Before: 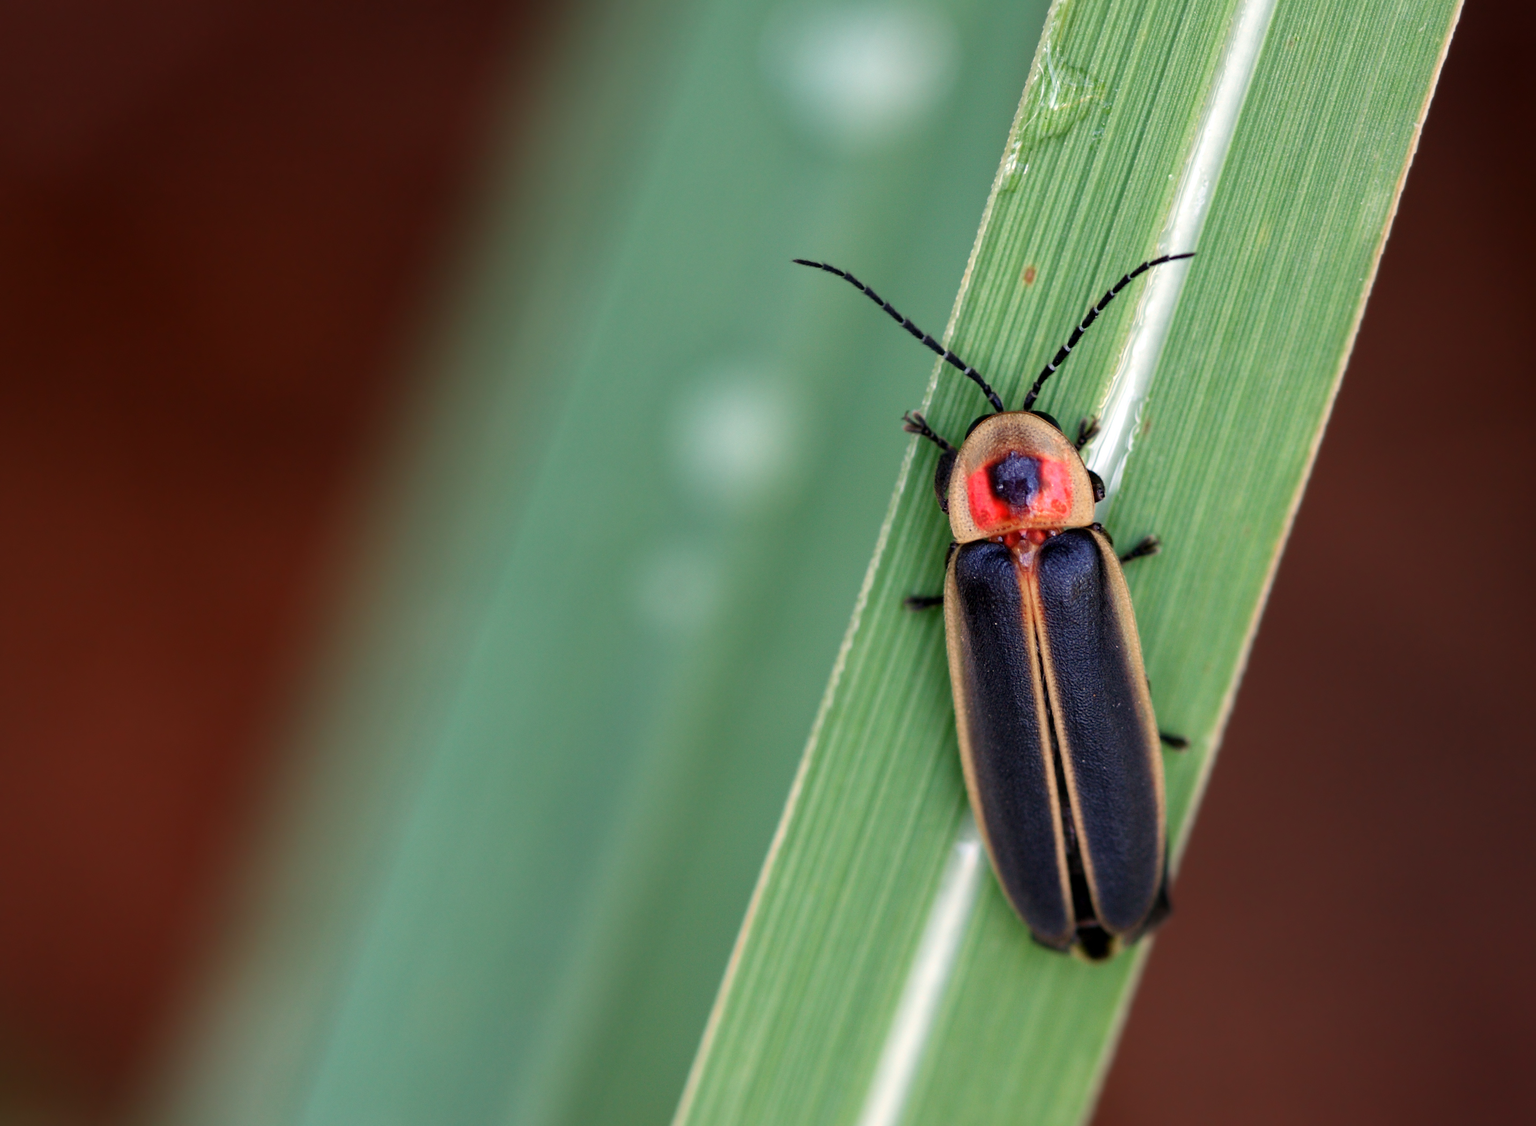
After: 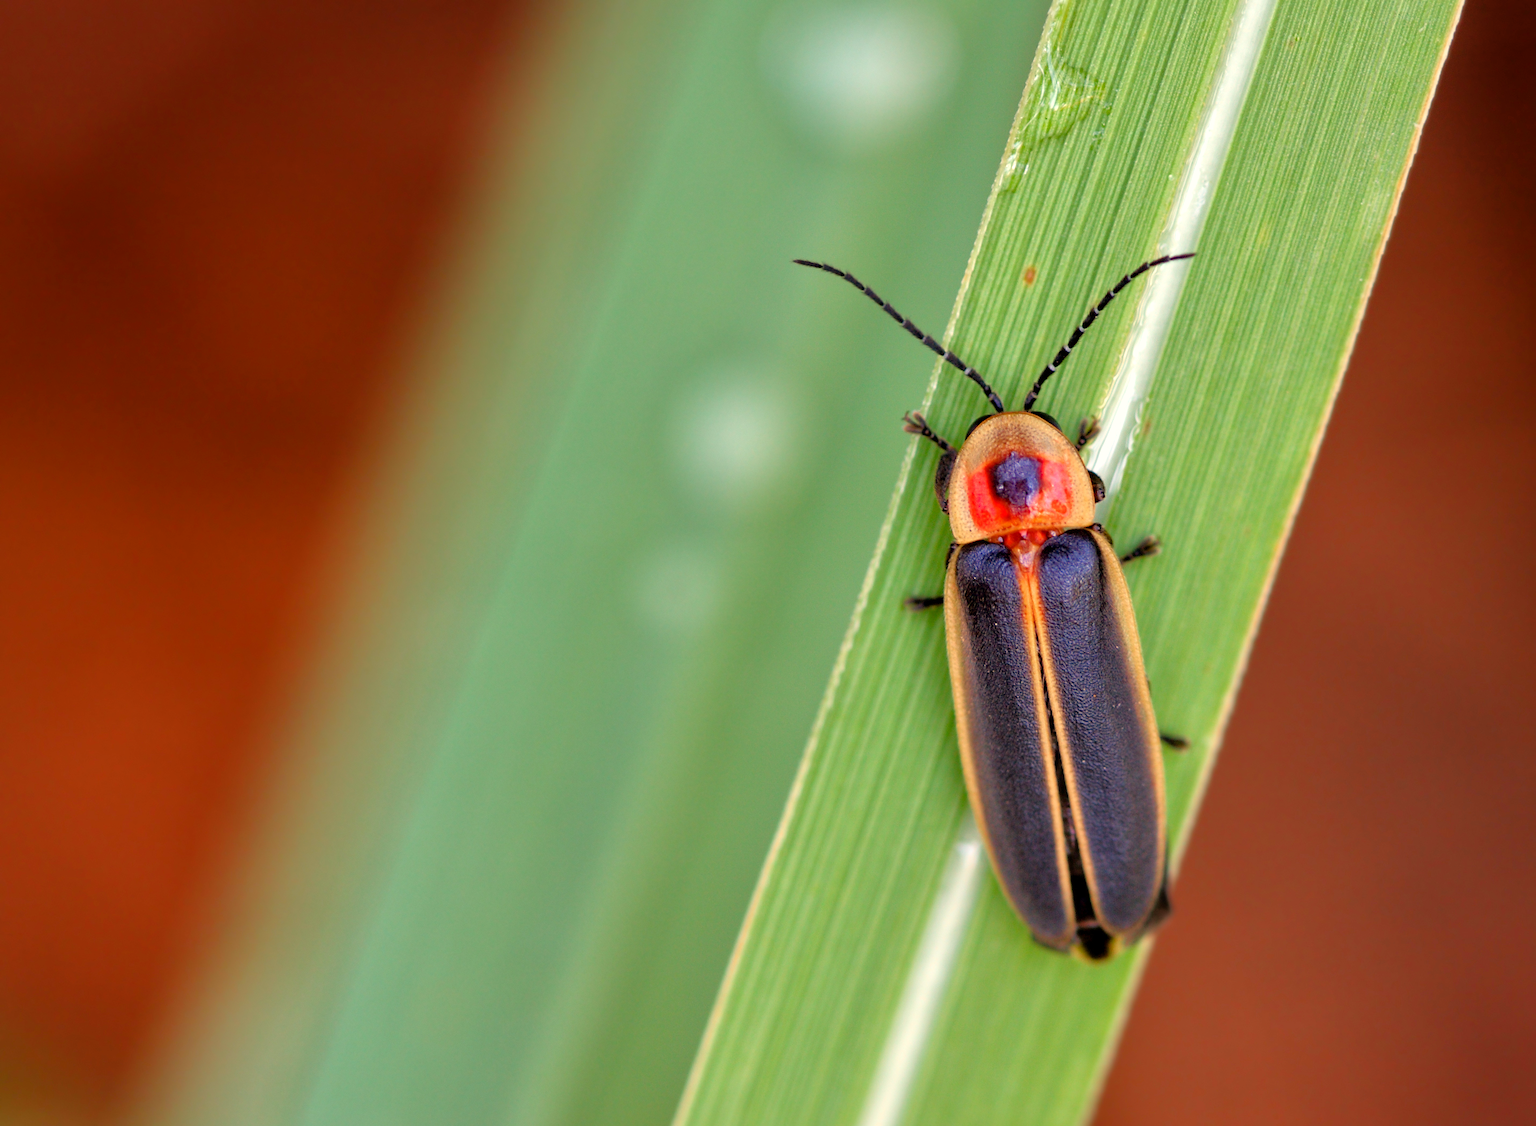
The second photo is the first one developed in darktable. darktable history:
color balance rgb: shadows lift › chroma 2.023%, shadows lift › hue 215.34°, power › luminance 9.947%, power › chroma 2.804%, power › hue 57.03°, linear chroma grading › global chroma 8.915%, perceptual saturation grading › global saturation 0.961%, global vibrance 20%
tone equalizer: -7 EV 0.159 EV, -6 EV 0.582 EV, -5 EV 1.18 EV, -4 EV 1.33 EV, -3 EV 1.12 EV, -2 EV 0.6 EV, -1 EV 0.167 EV
